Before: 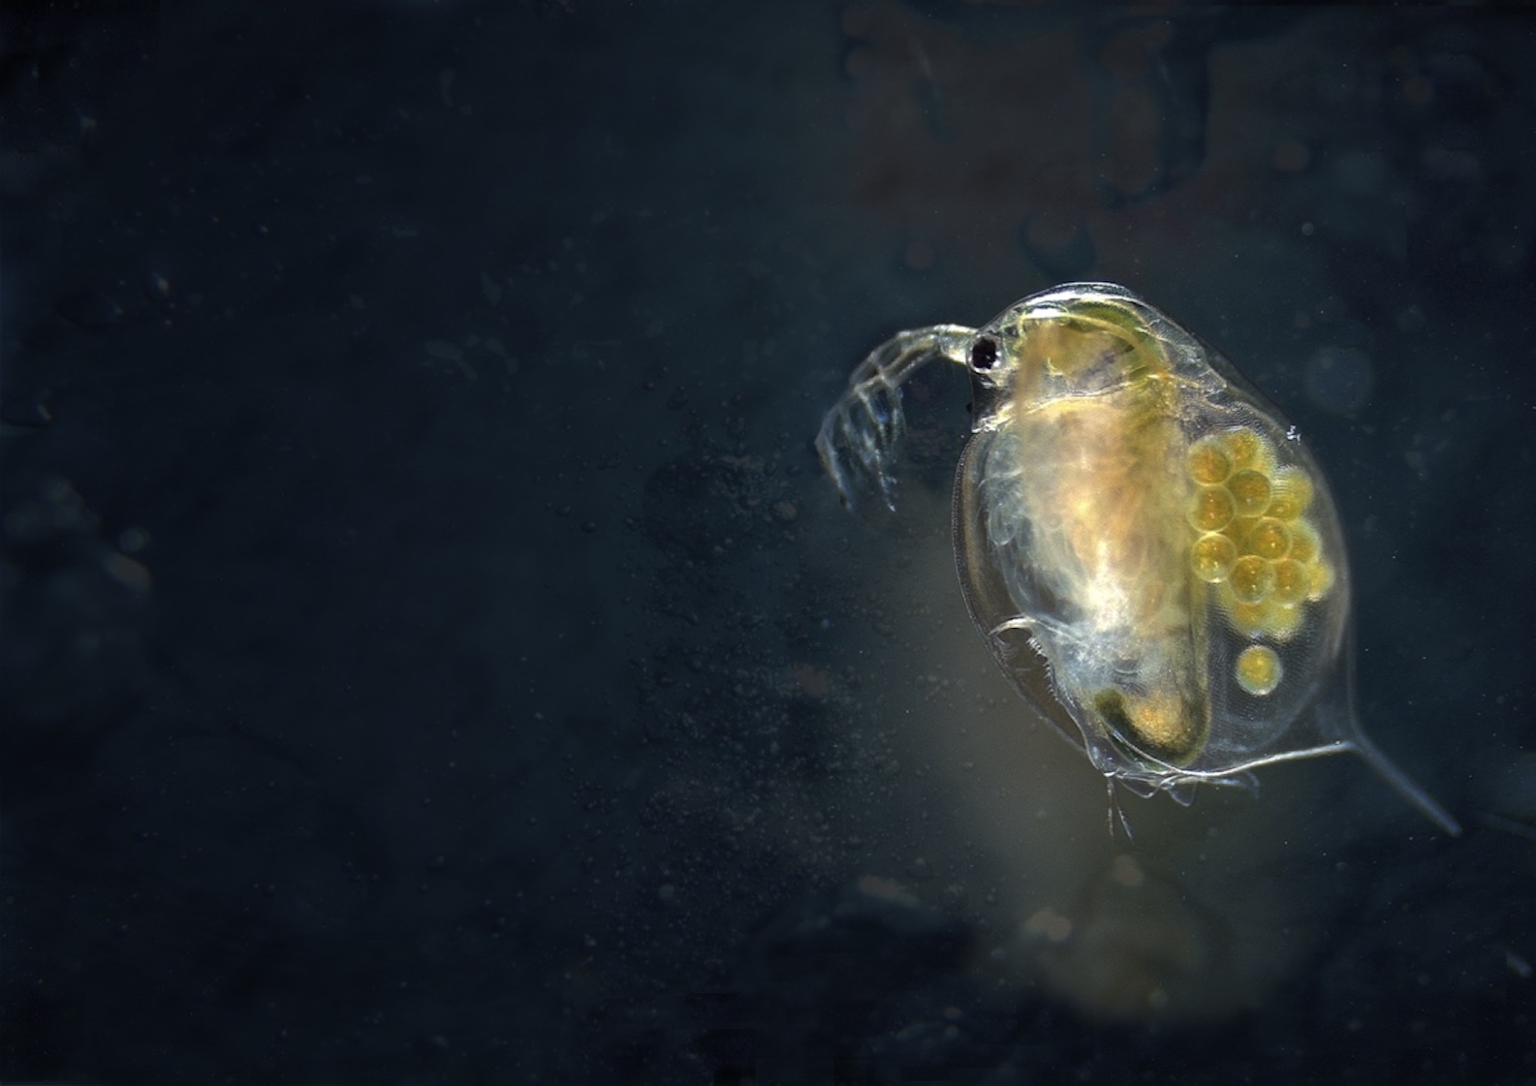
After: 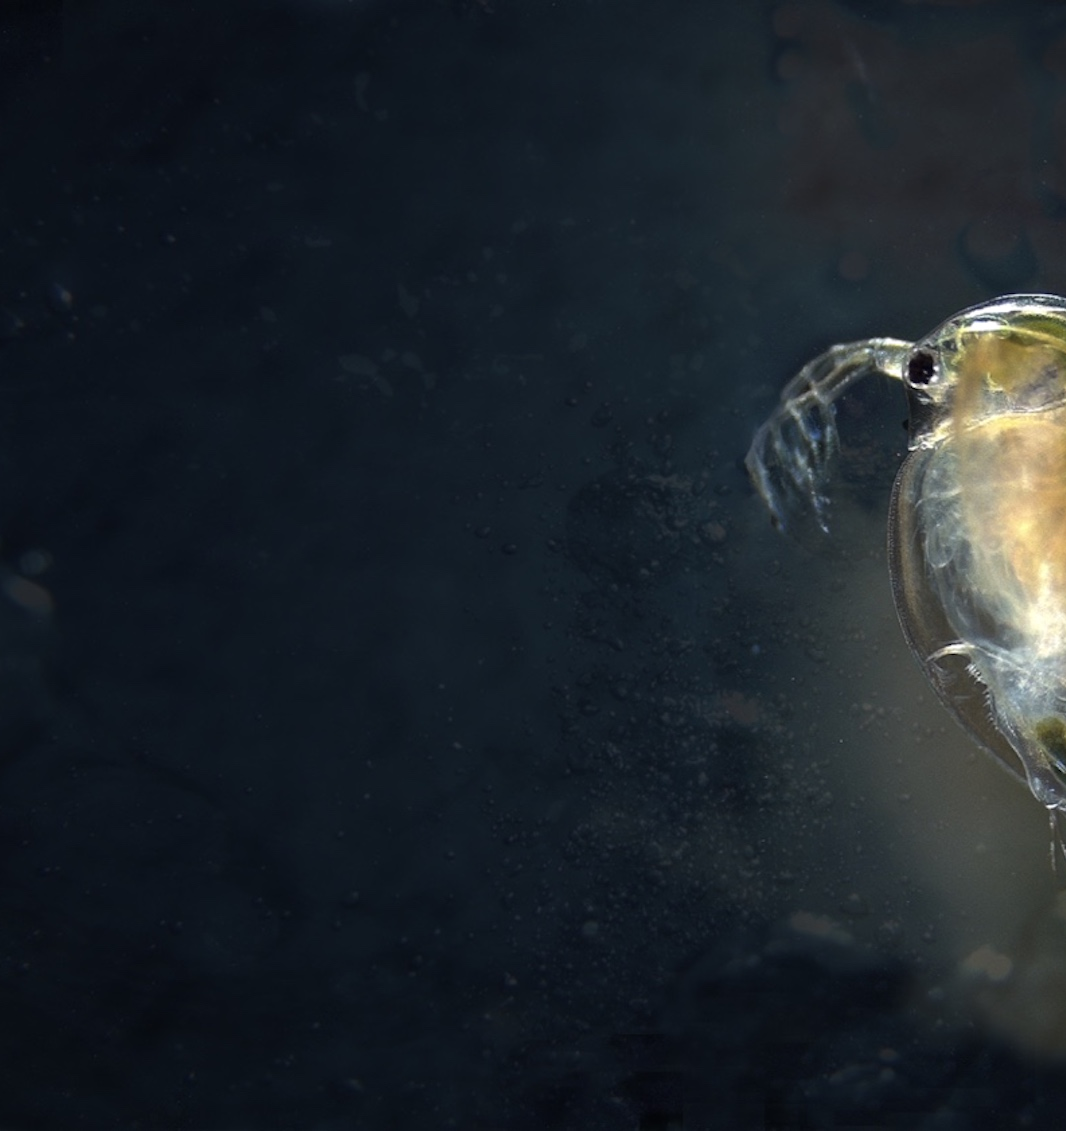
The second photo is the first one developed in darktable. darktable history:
crop and rotate: left 6.617%, right 26.717%
tone equalizer: on, module defaults
